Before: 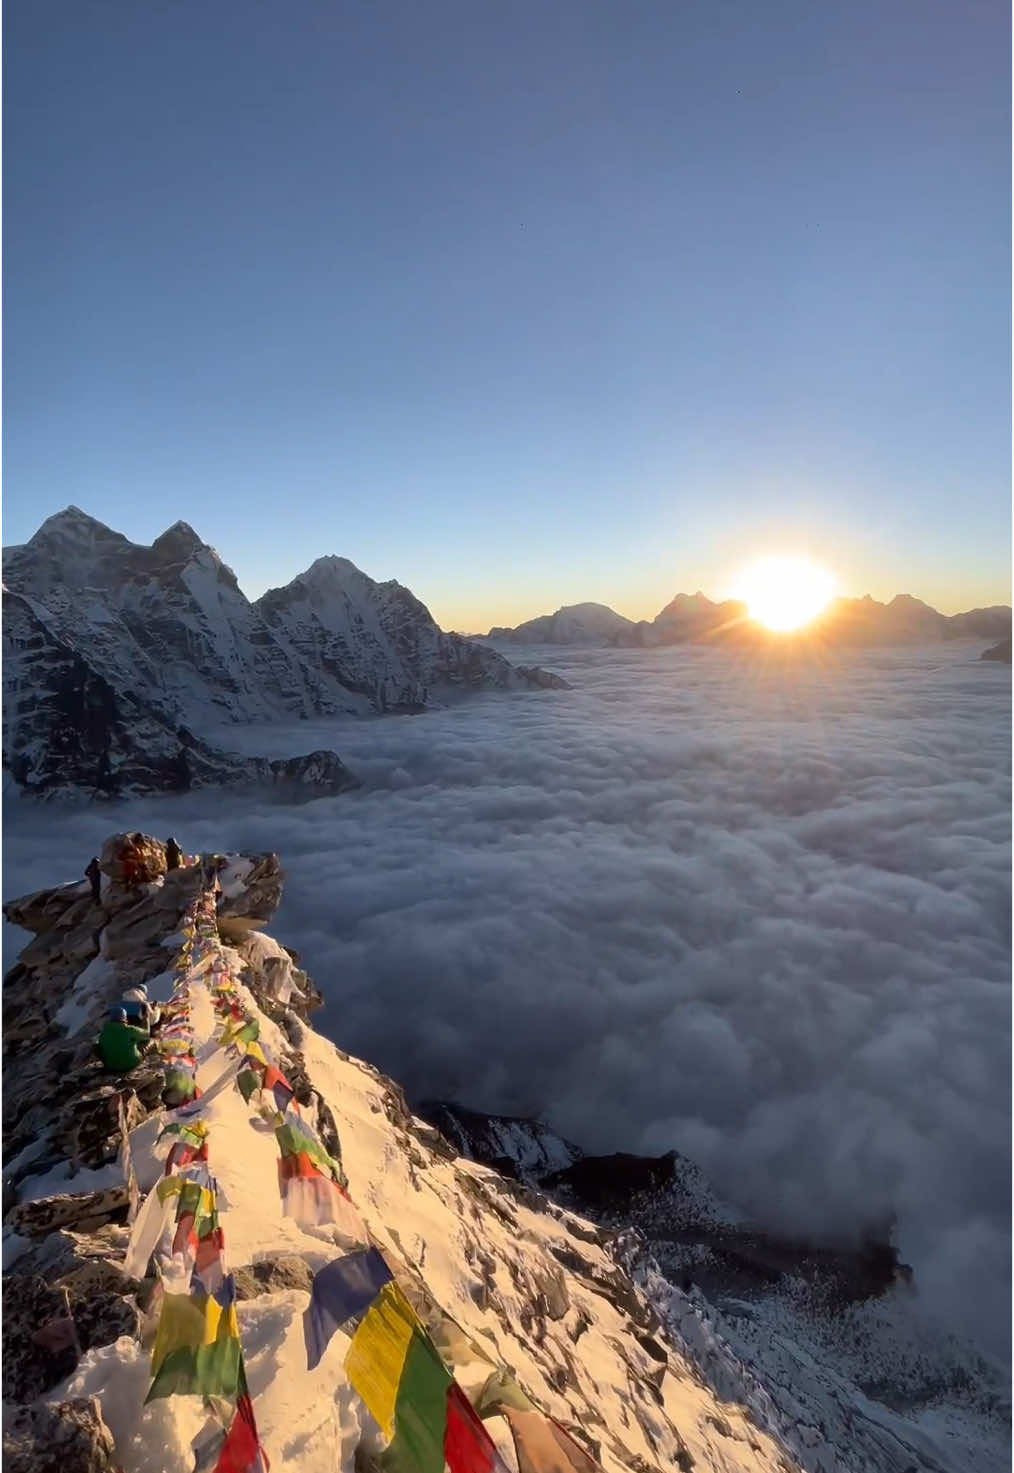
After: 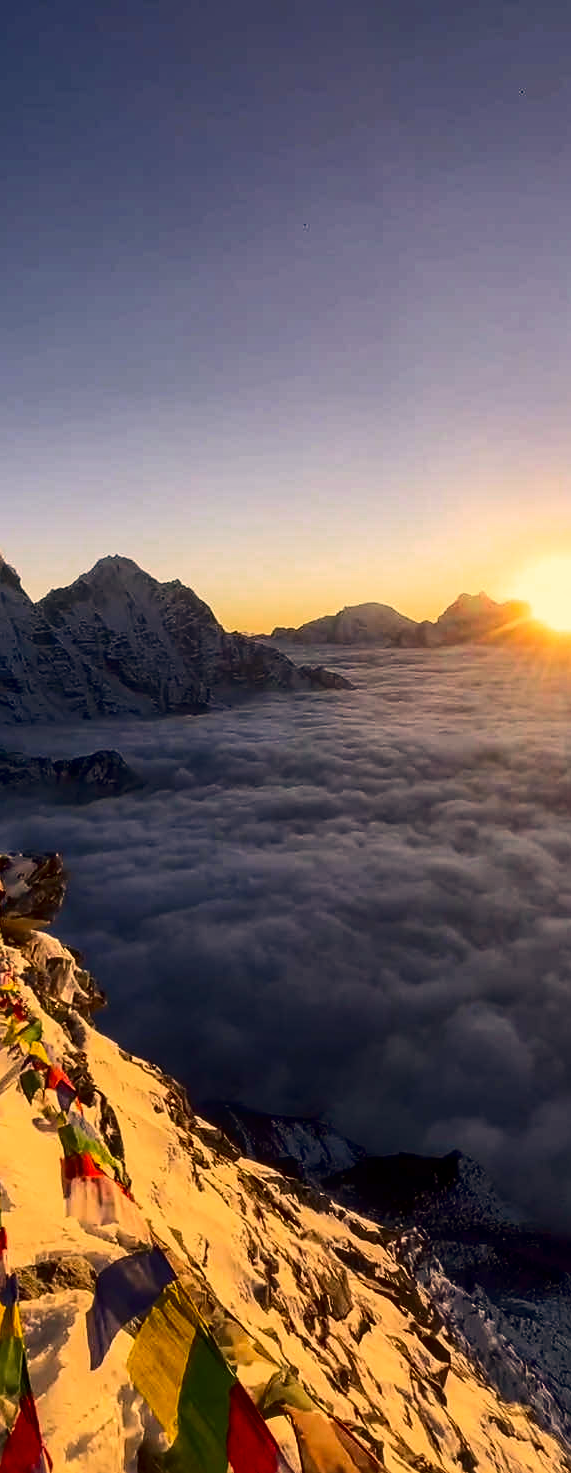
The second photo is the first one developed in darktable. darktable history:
crop: left 21.43%, right 22.234%
exposure: black level correction 0.001, compensate highlight preservation false
contrast brightness saturation: contrast 0.22, brightness -0.181, saturation 0.237
sharpen: radius 1.435, amount 0.408, threshold 1.744
color zones: curves: ch0 [(0, 0.5) (0.143, 0.5) (0.286, 0.456) (0.429, 0.5) (0.571, 0.5) (0.714, 0.5) (0.857, 0.5) (1, 0.5)]; ch1 [(0, 0.5) (0.143, 0.5) (0.286, 0.422) (0.429, 0.5) (0.571, 0.5) (0.714, 0.5) (0.857, 0.5) (1, 0.5)]
local contrast: on, module defaults
color correction: highlights a* 14.76, highlights b* 31.62
